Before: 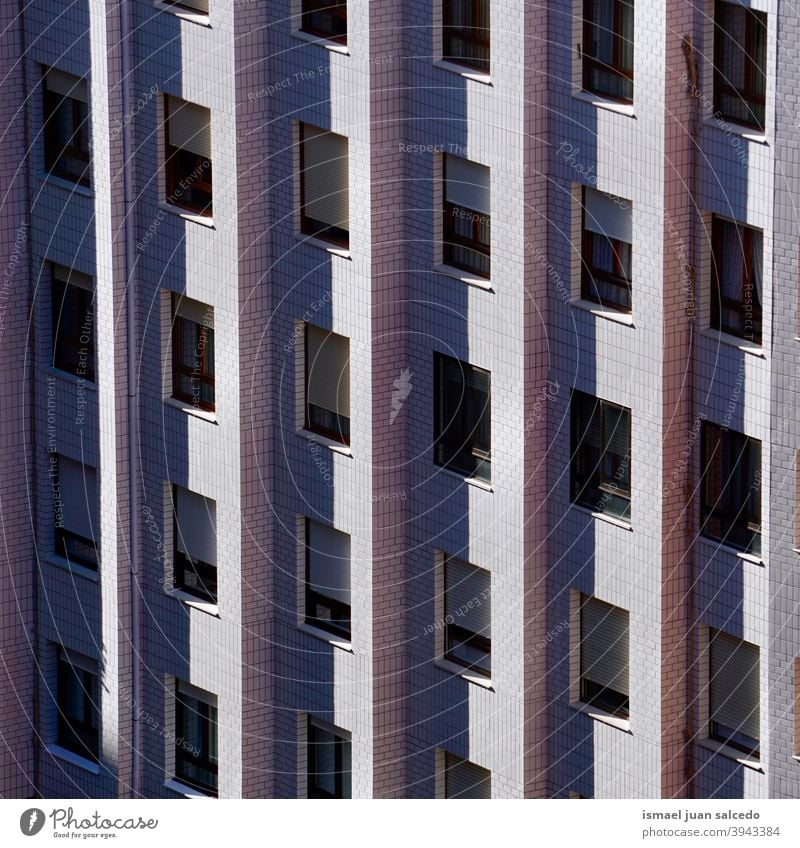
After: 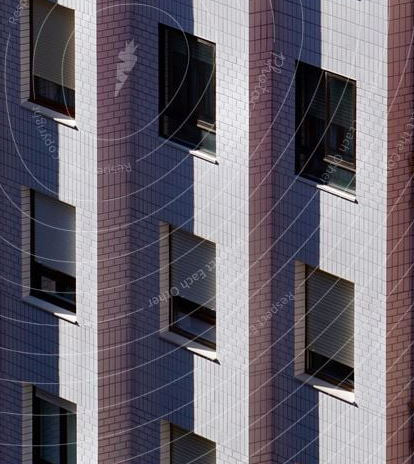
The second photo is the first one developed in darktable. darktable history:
crop: left 34.411%, top 38.772%, right 13.812%, bottom 5.307%
